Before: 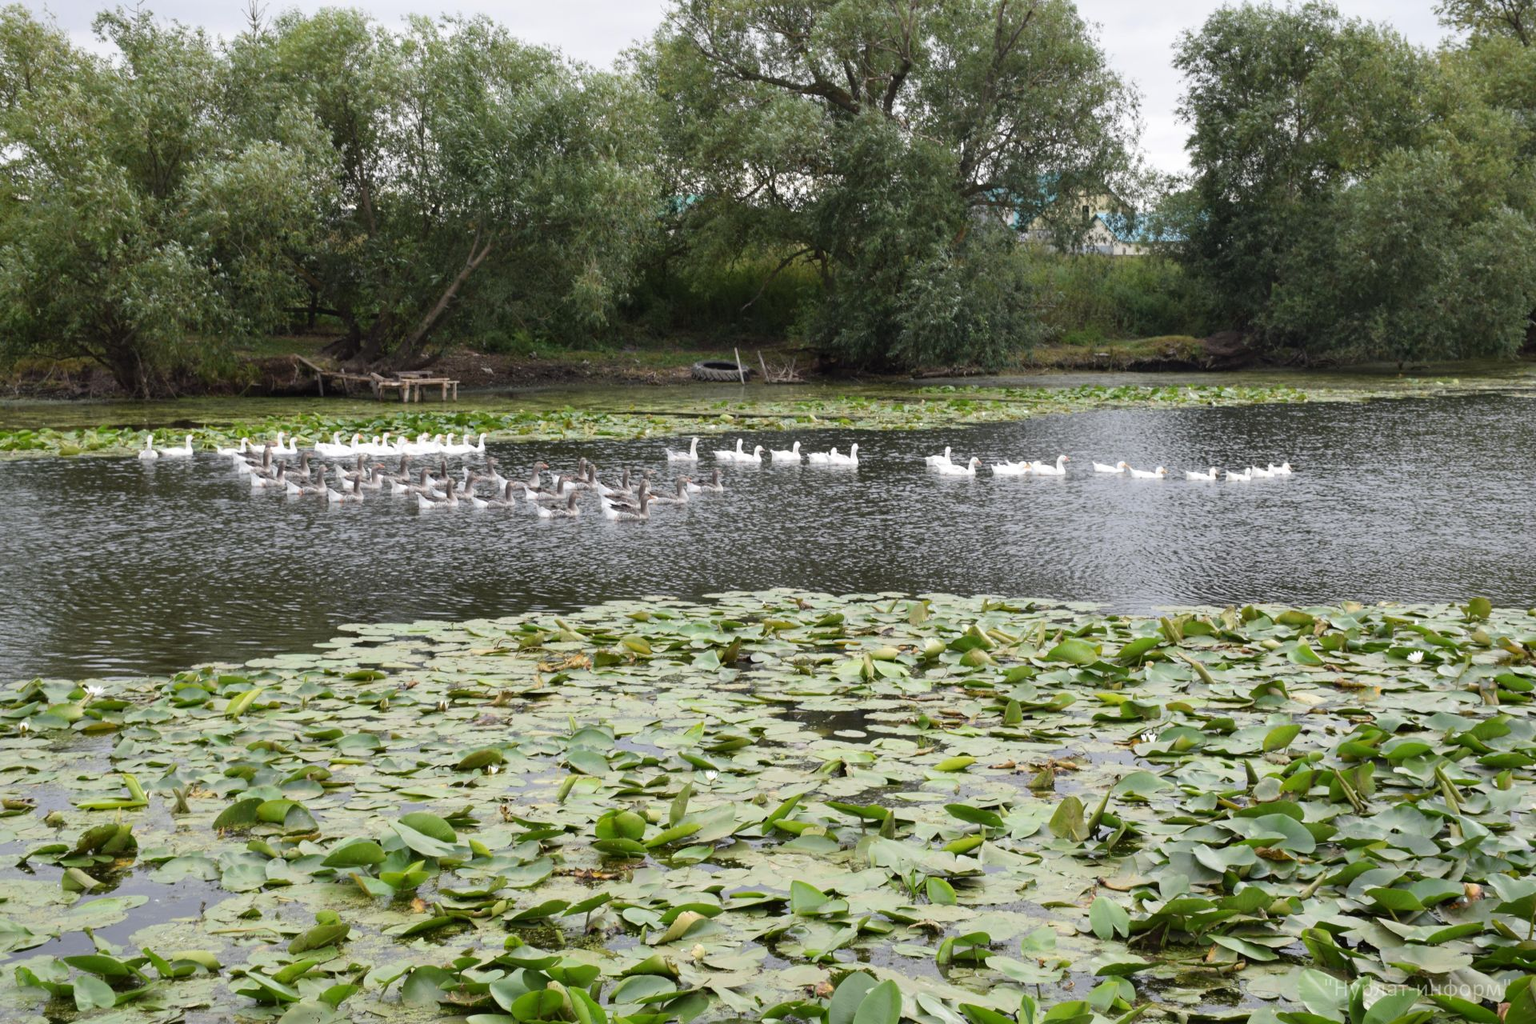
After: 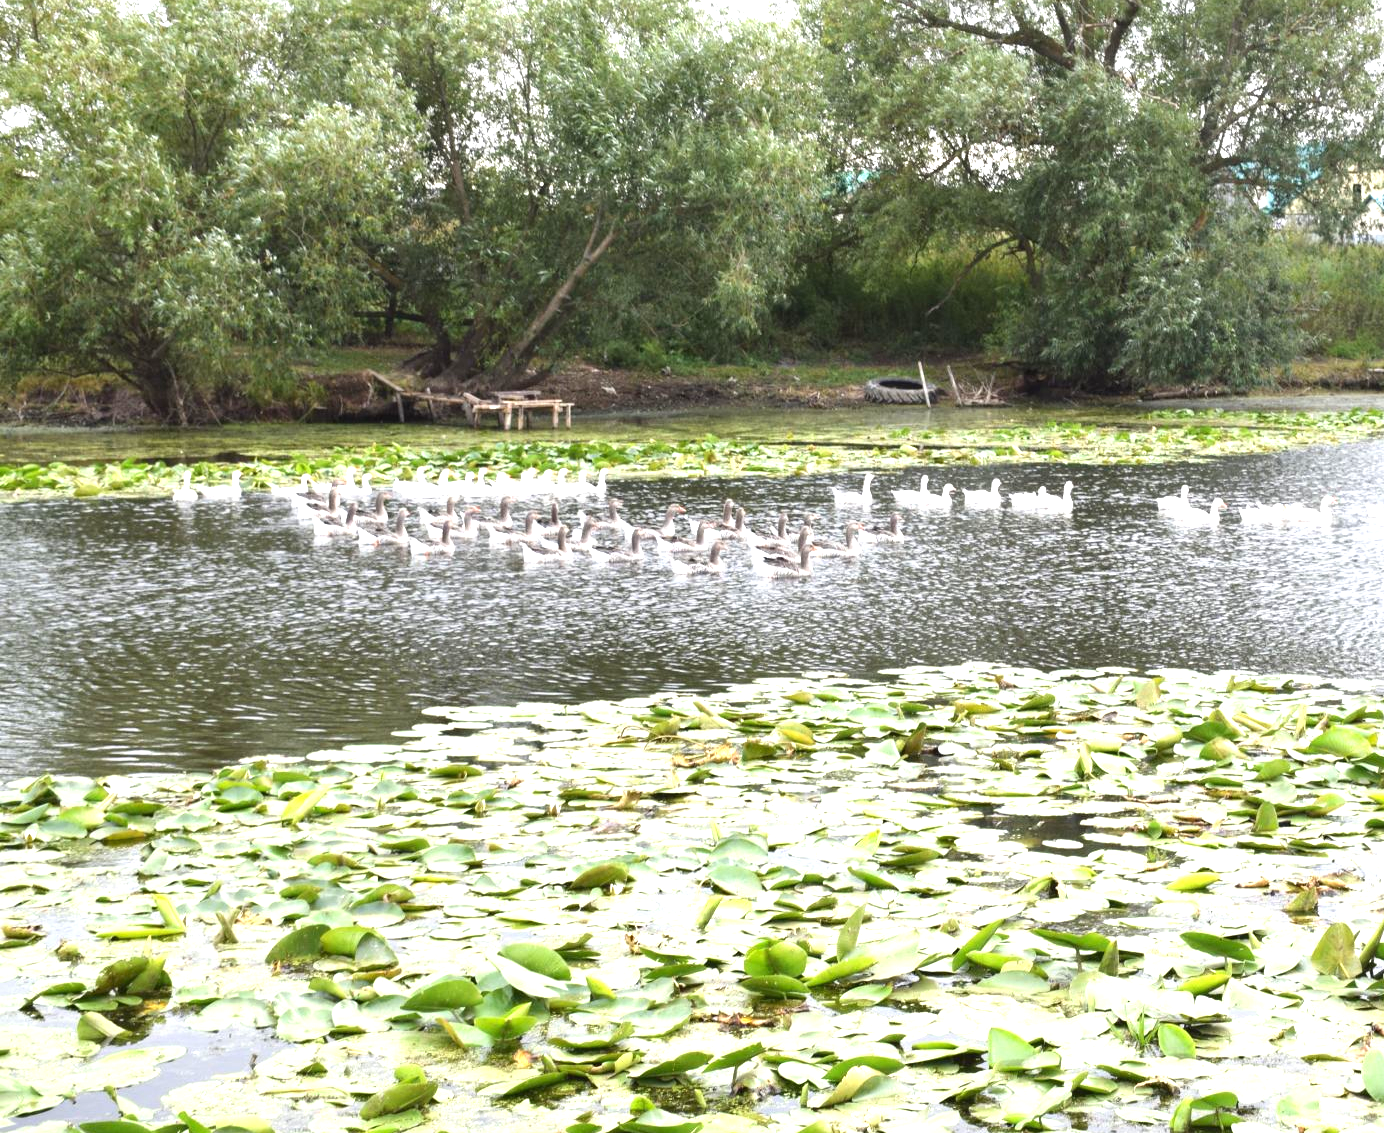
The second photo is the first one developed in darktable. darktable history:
crop: top 5.738%, right 27.881%, bottom 5.715%
exposure: black level correction 0, exposure 1.297 EV, compensate highlight preservation false
